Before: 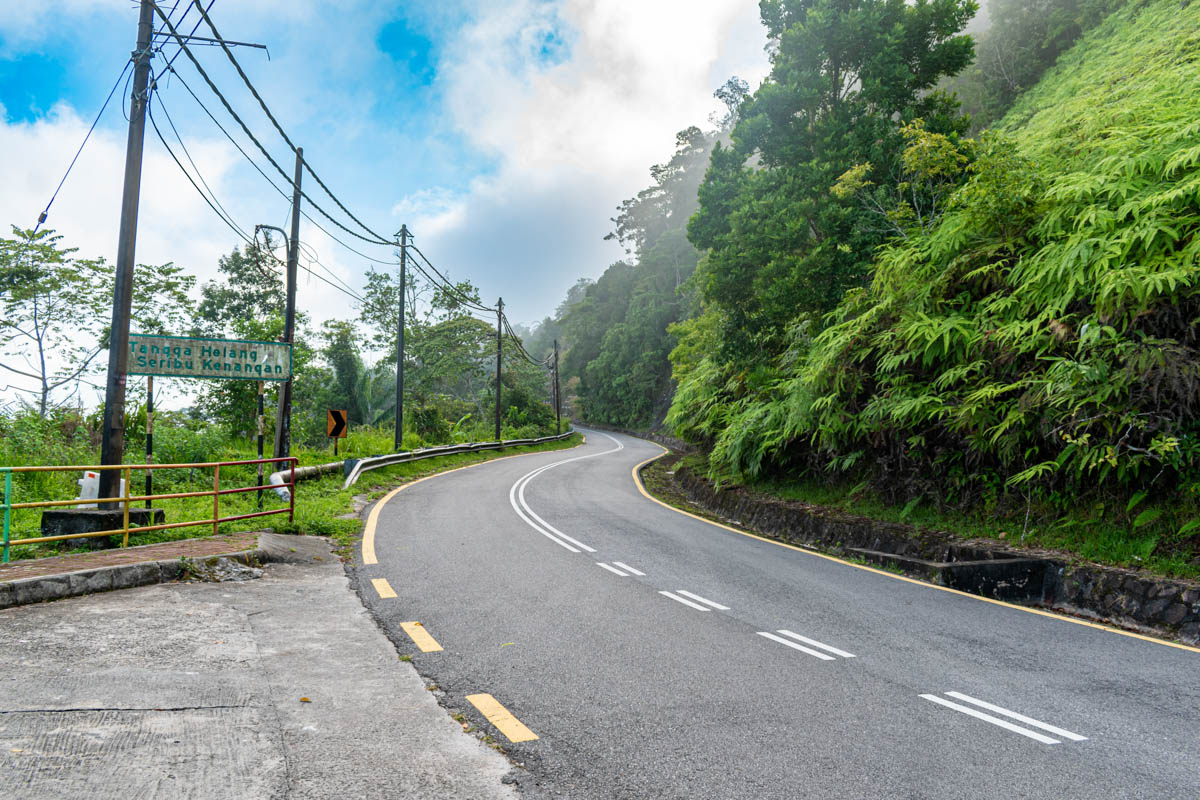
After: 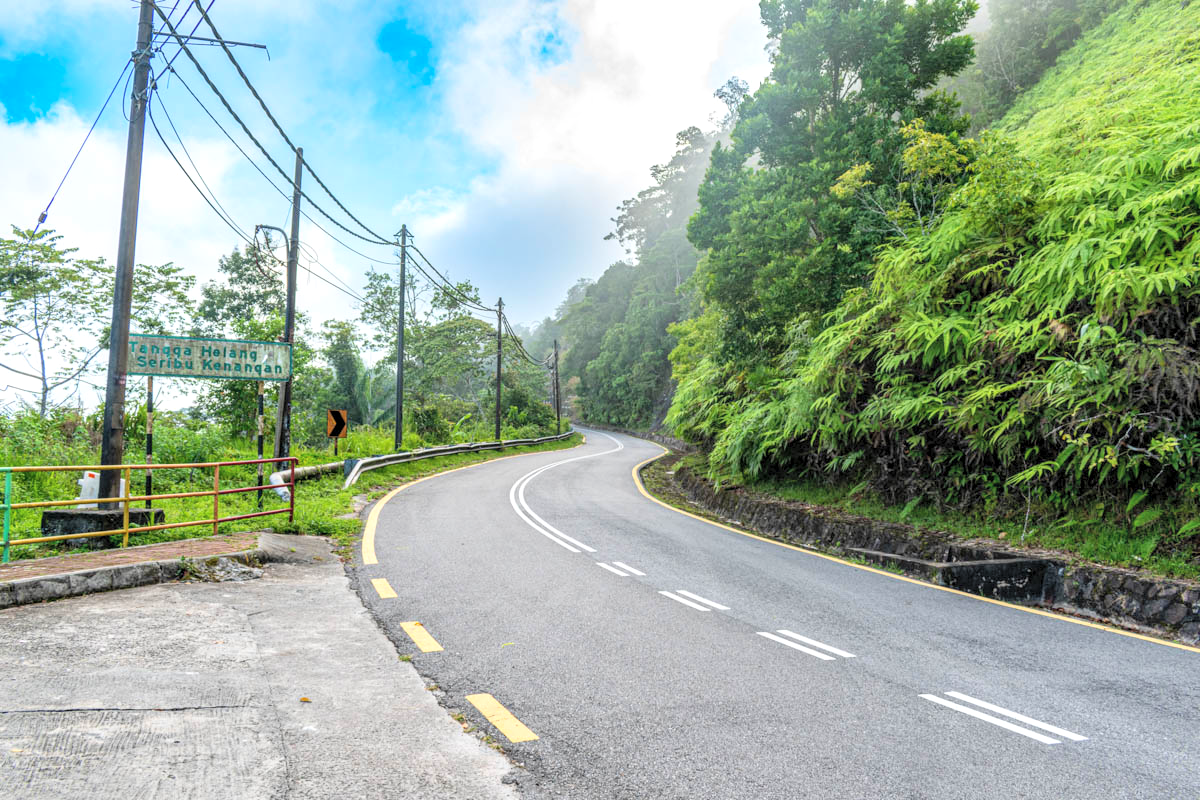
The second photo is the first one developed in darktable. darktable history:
contrast brightness saturation: contrast 0.104, brightness 0.304, saturation 0.138
local contrast: detail 130%
